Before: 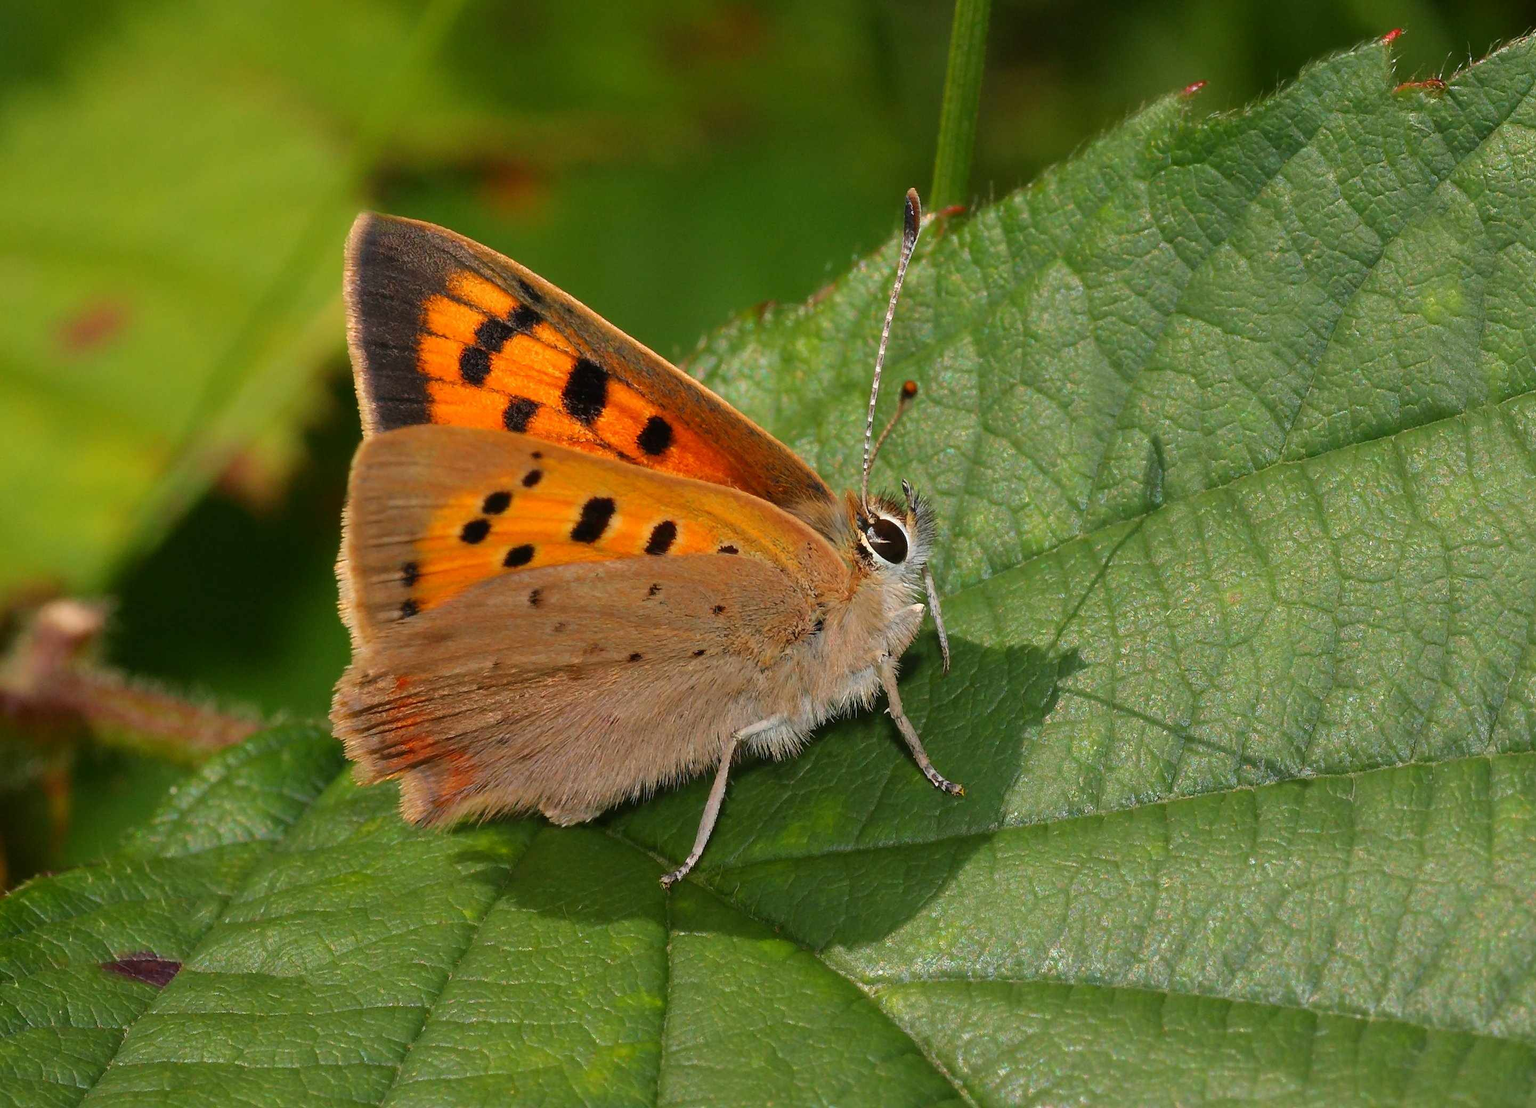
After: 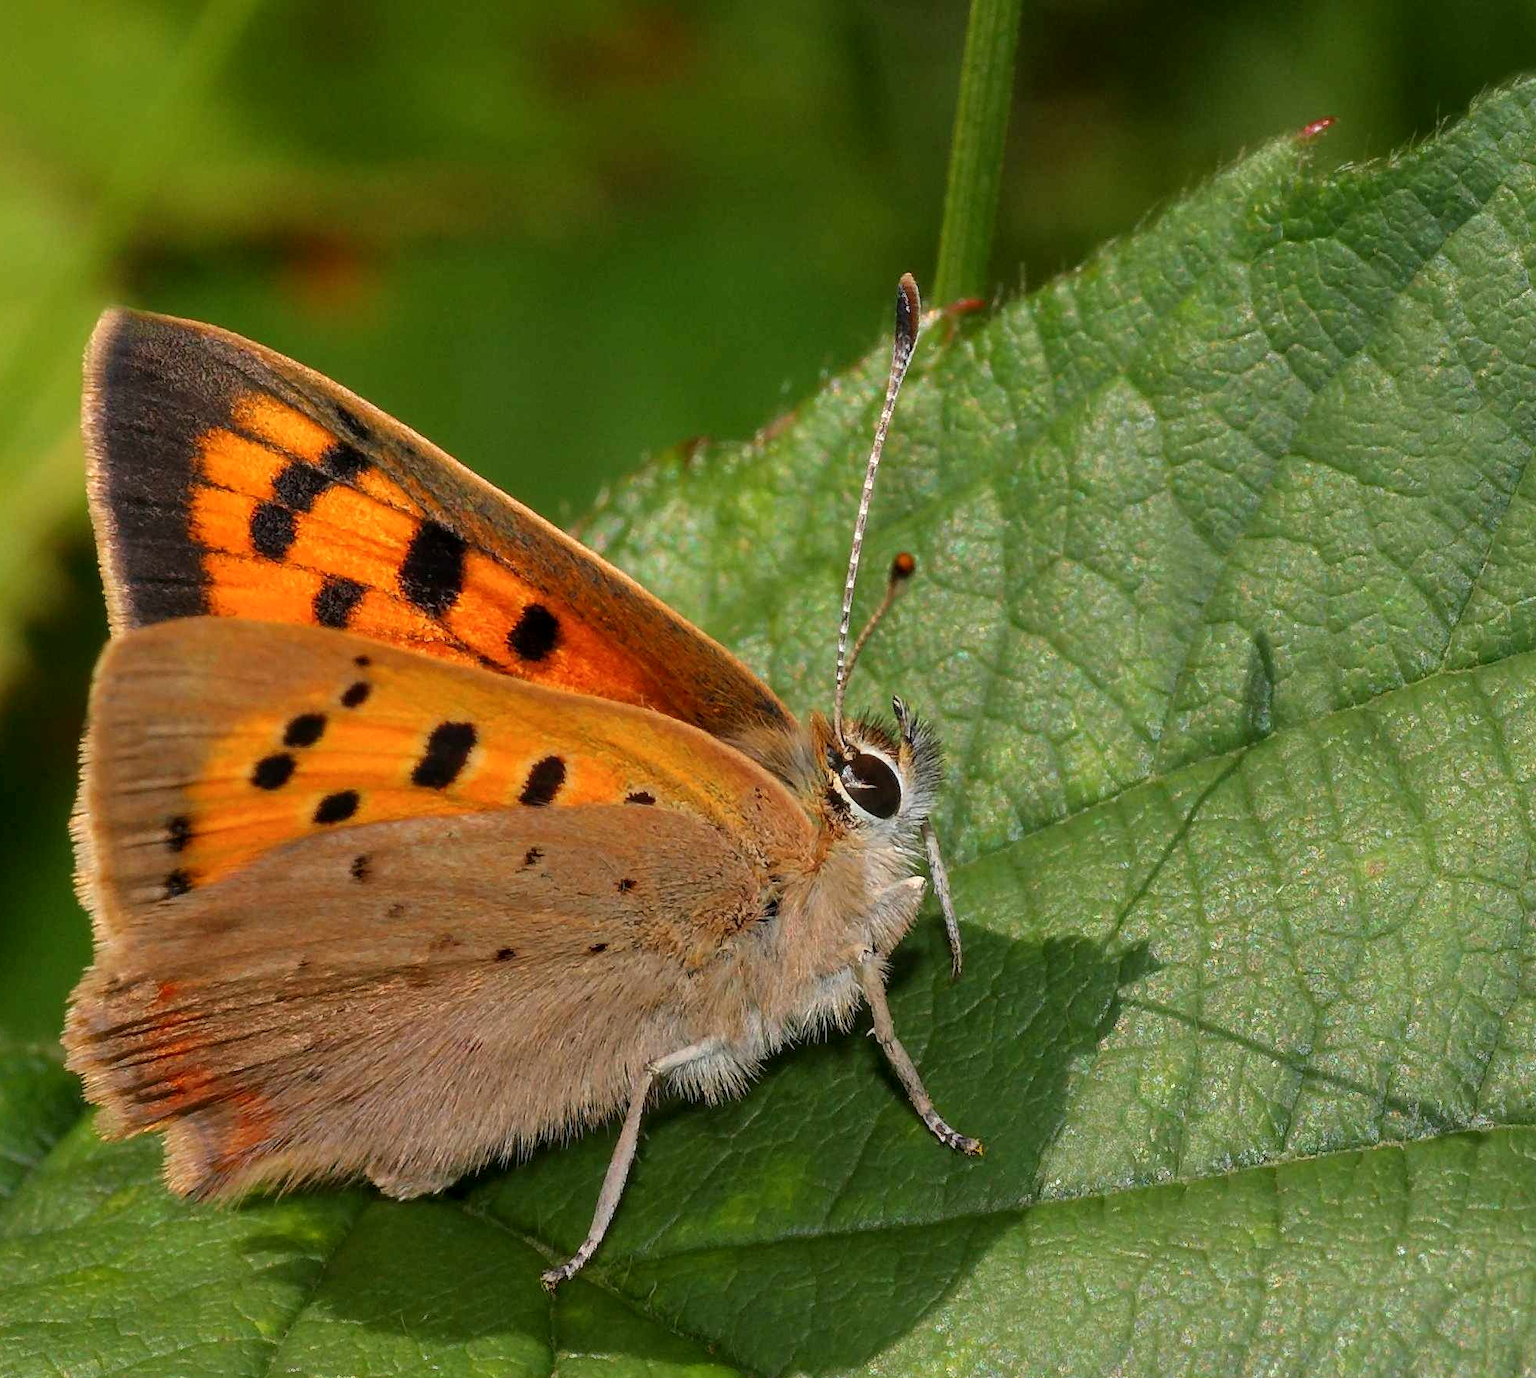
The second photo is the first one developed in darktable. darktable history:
local contrast: on, module defaults
crop: left 18.708%, right 12.388%, bottom 14.254%
